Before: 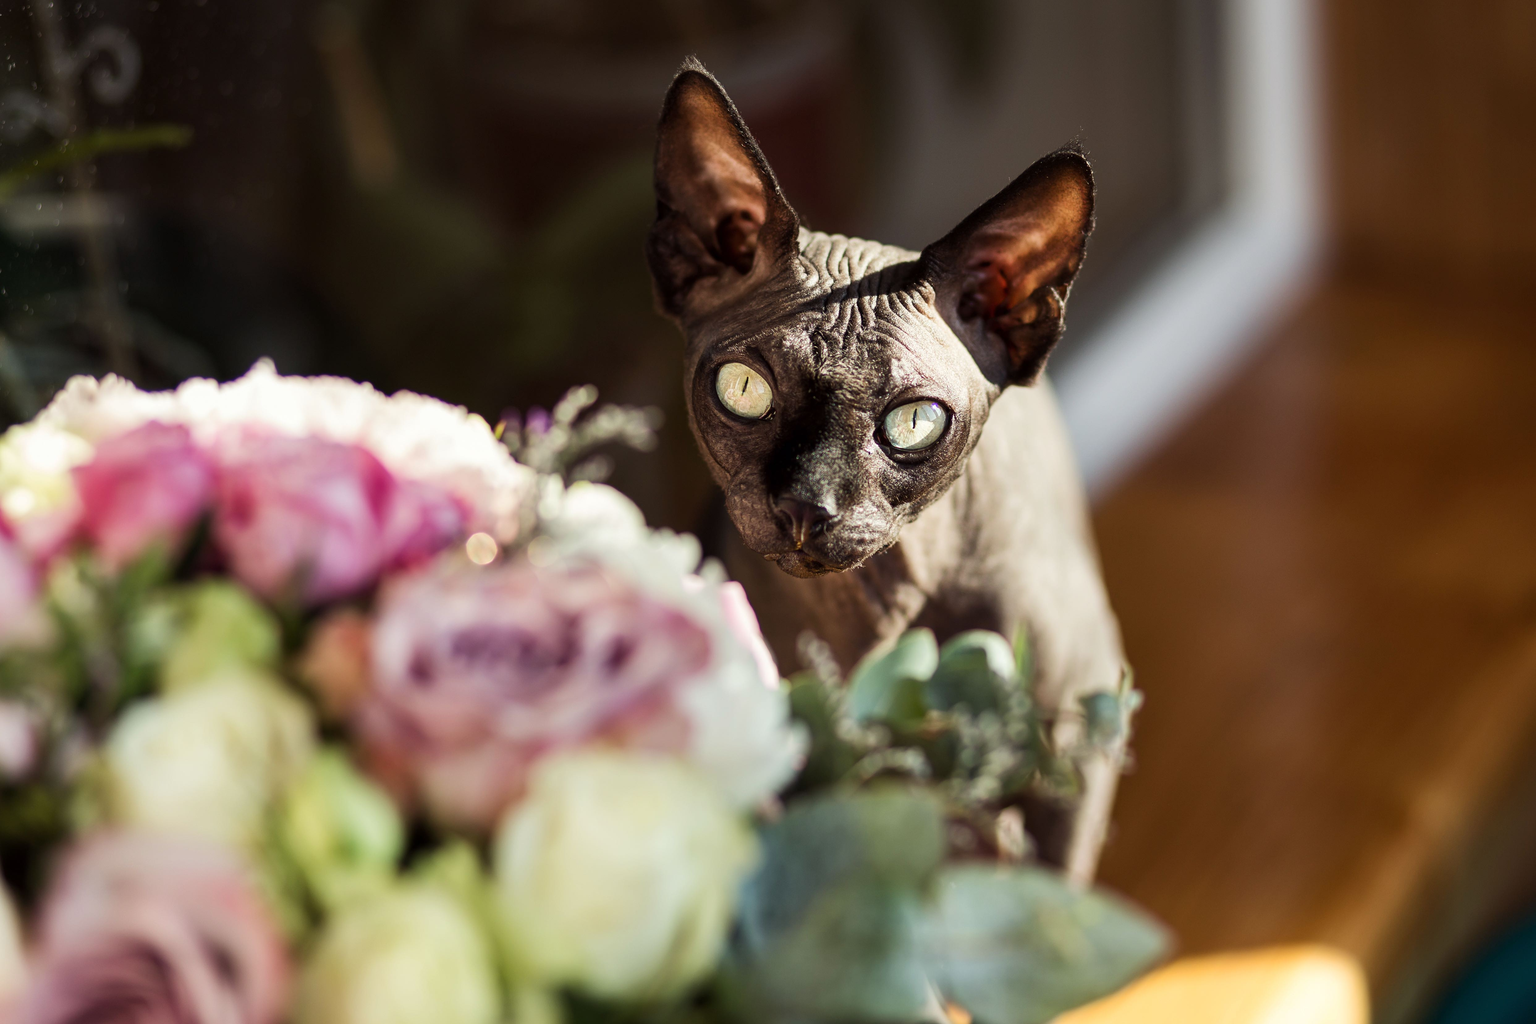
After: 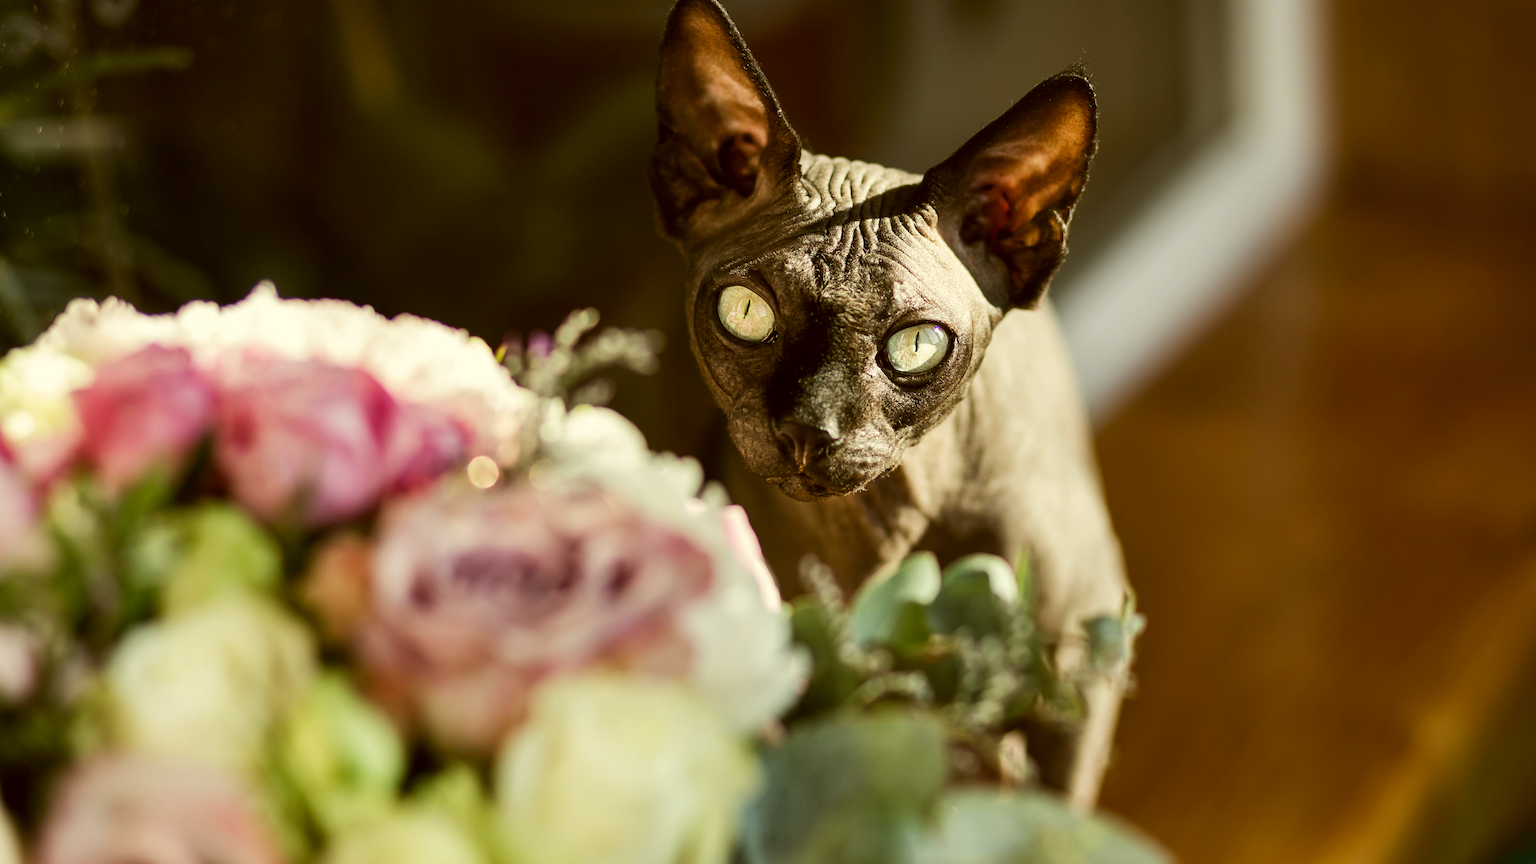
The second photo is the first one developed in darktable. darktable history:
crop: top 7.625%, bottom 8.027%
color correction: highlights a* -1.43, highlights b* 10.12, shadows a* 0.395, shadows b* 19.35
